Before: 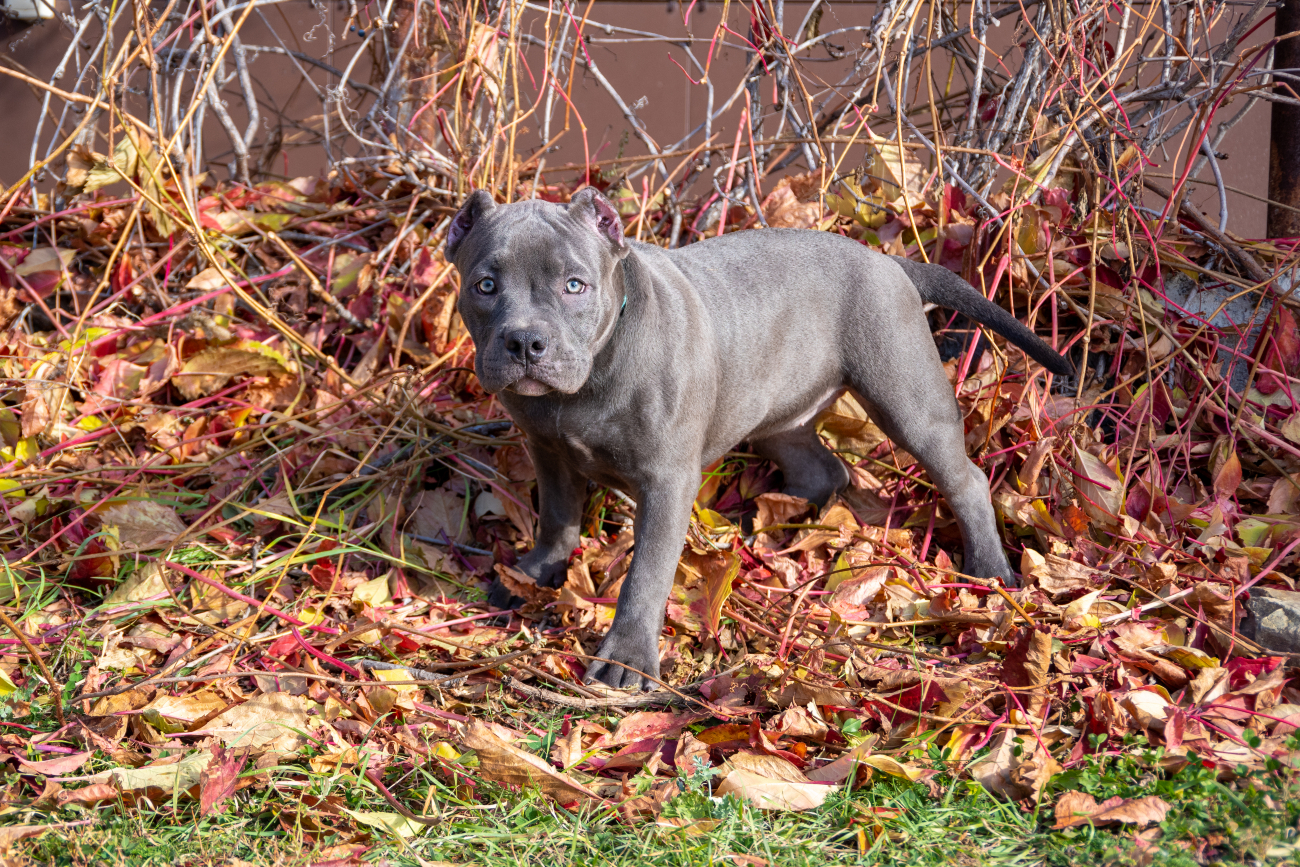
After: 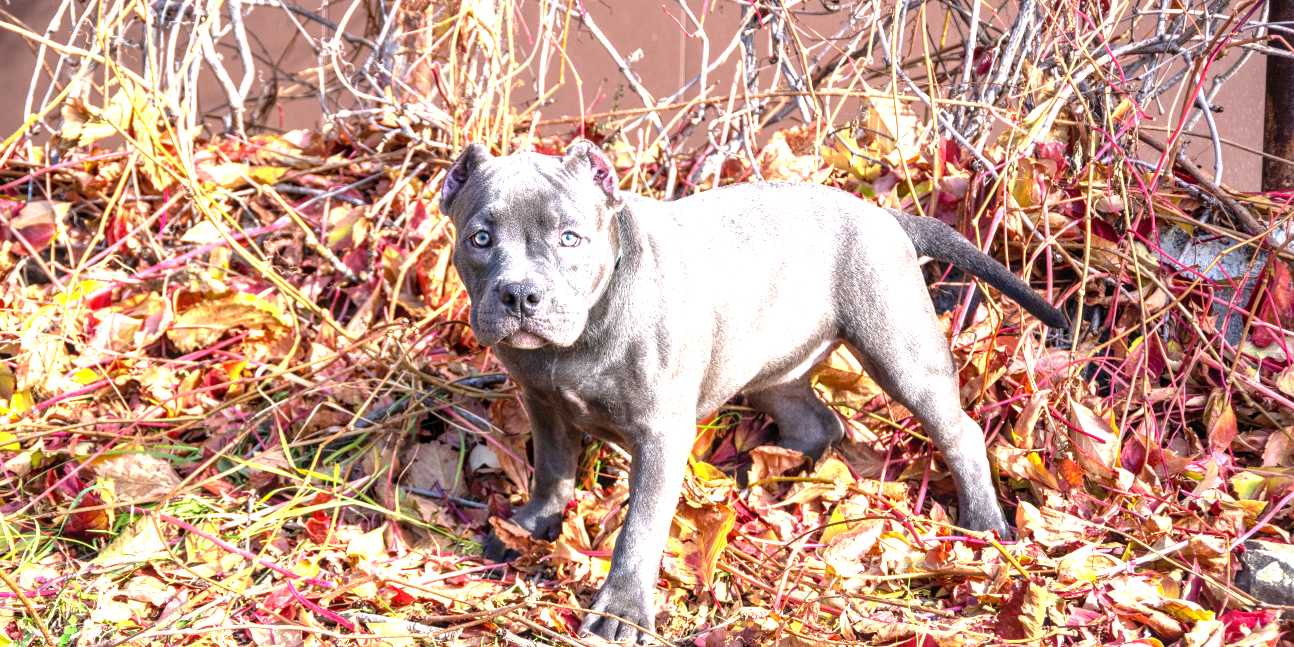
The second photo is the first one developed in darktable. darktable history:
local contrast: on, module defaults
crop: left 0.387%, top 5.469%, bottom 19.809%
base curve: curves: ch0 [(0, 0) (0.303, 0.277) (1, 1)]
exposure: black level correction 0, exposure 1.5 EV, compensate highlight preservation false
